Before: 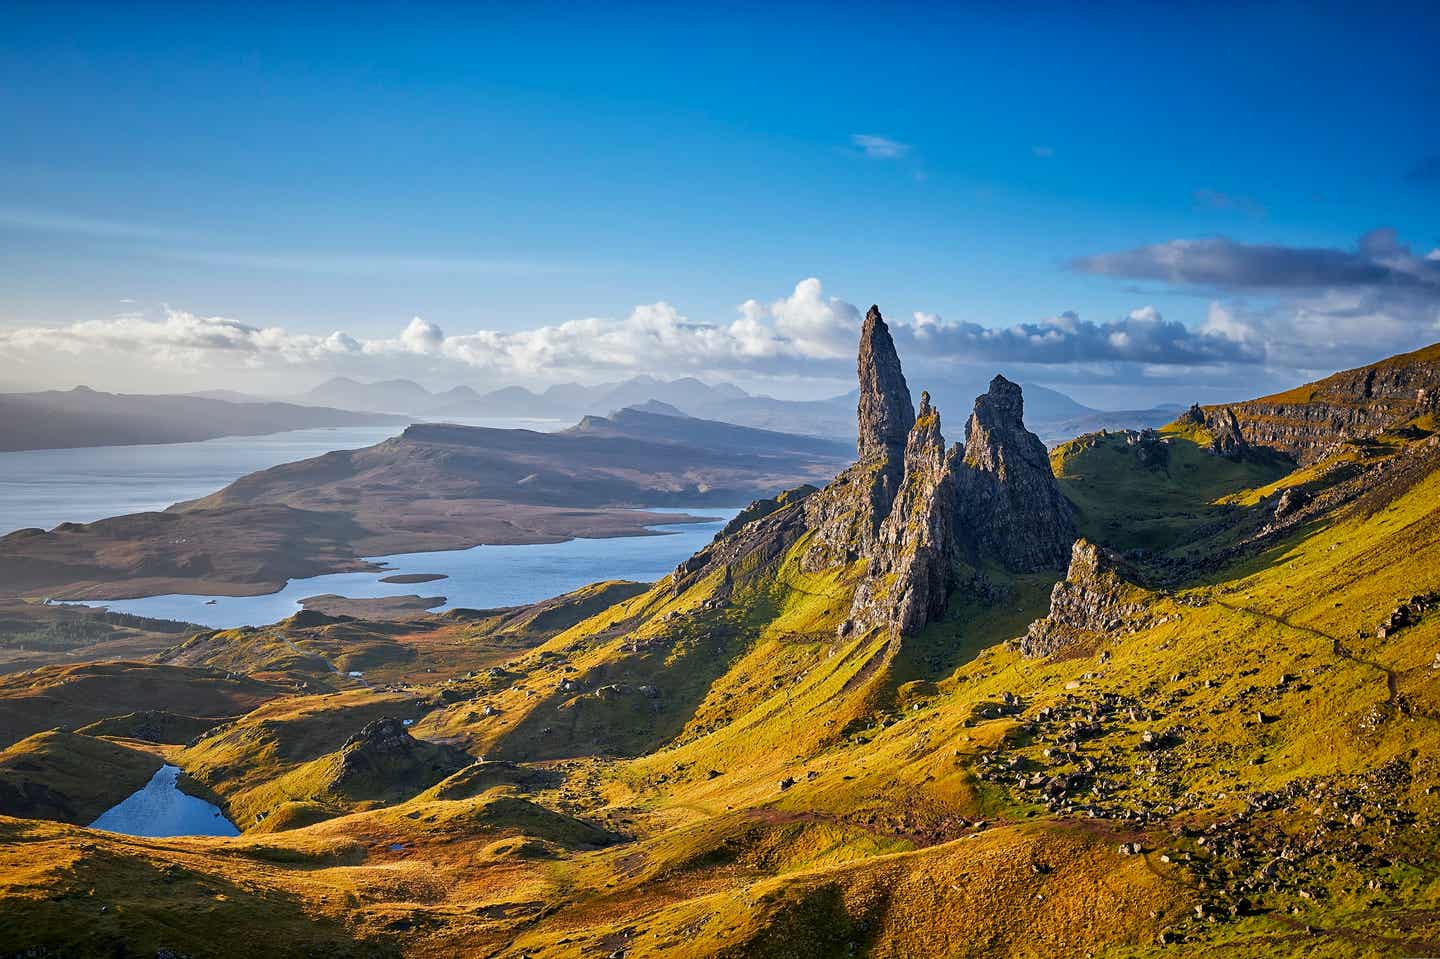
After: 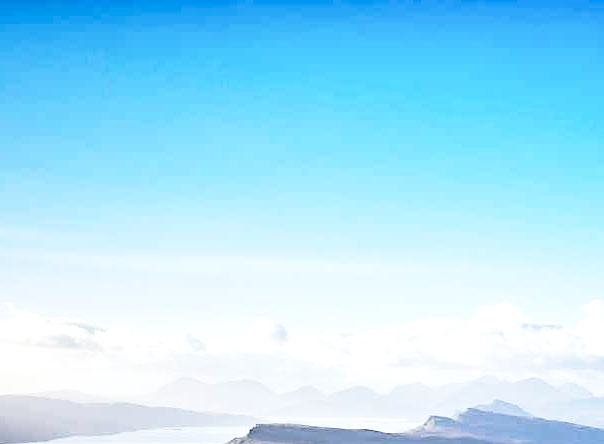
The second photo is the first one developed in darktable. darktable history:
base curve: curves: ch0 [(0, 0) (0.028, 0.03) (0.121, 0.232) (0.46, 0.748) (0.859, 0.968) (1, 1)], preserve colors none
tone equalizer: -8 EV -0.75 EV, -7 EV -0.7 EV, -6 EV -0.6 EV, -5 EV -0.4 EV, -3 EV 0.4 EV, -2 EV 0.6 EV, -1 EV 0.7 EV, +0 EV 0.75 EV, edges refinement/feathering 500, mask exposure compensation -1.57 EV, preserve details no
crop and rotate: left 10.817%, top 0.062%, right 47.194%, bottom 53.626%
